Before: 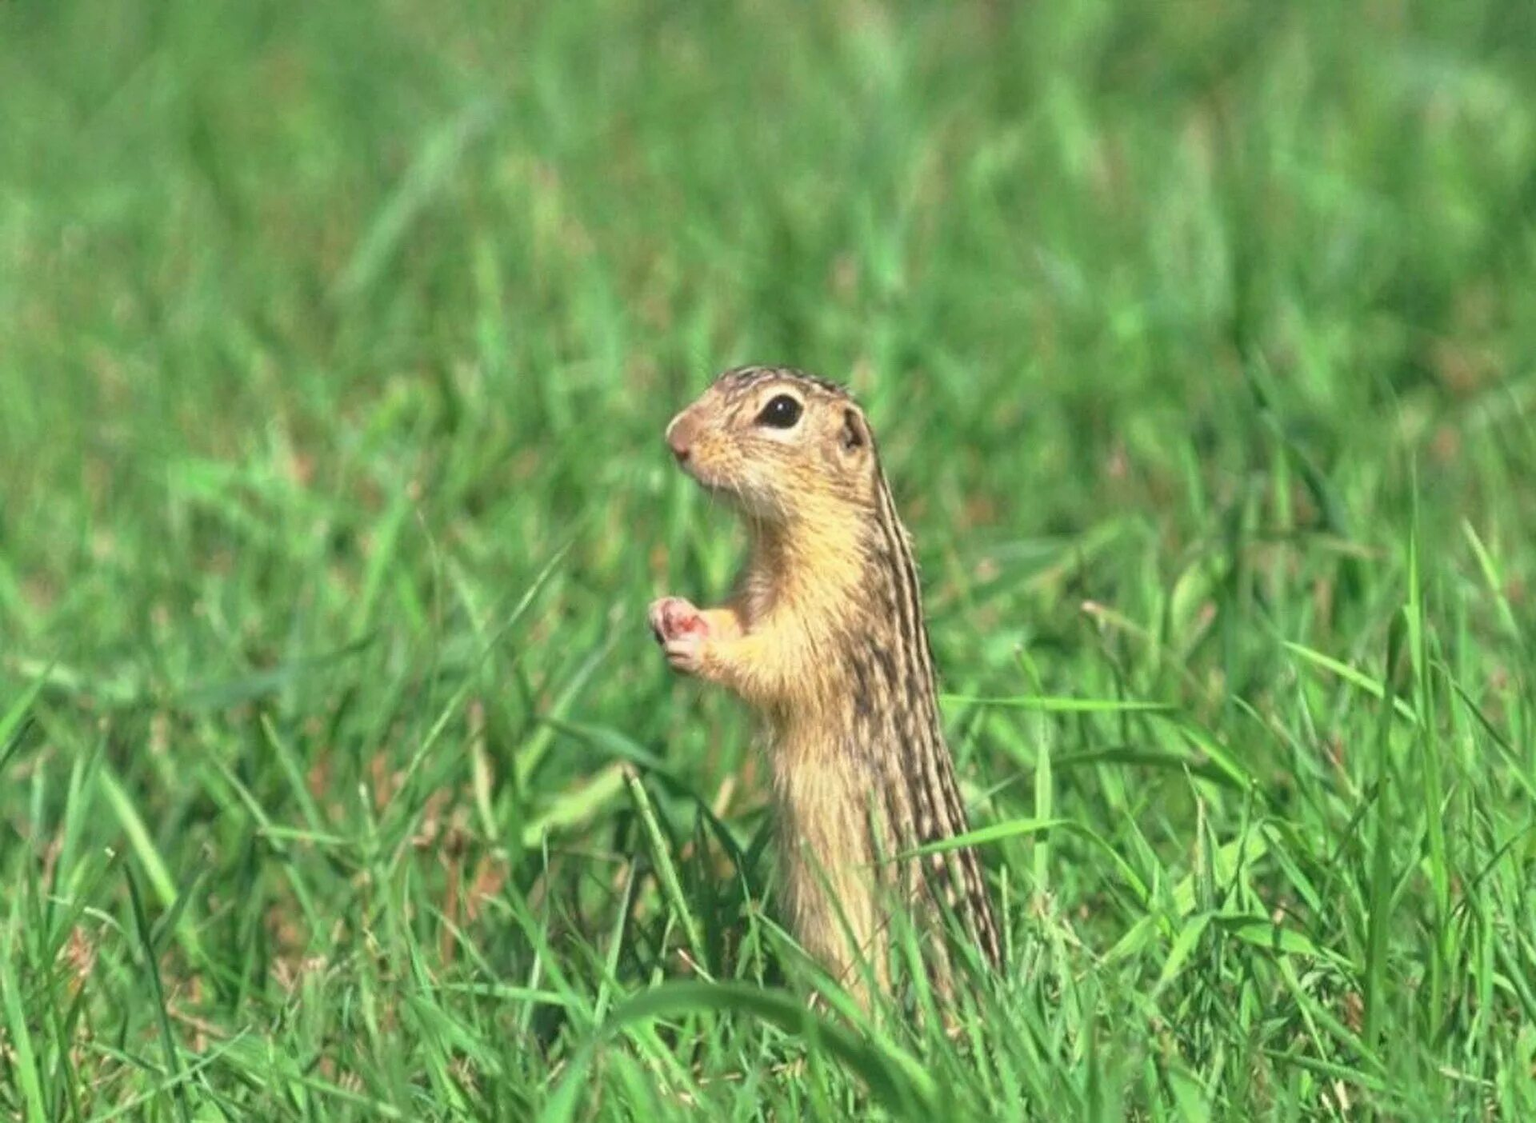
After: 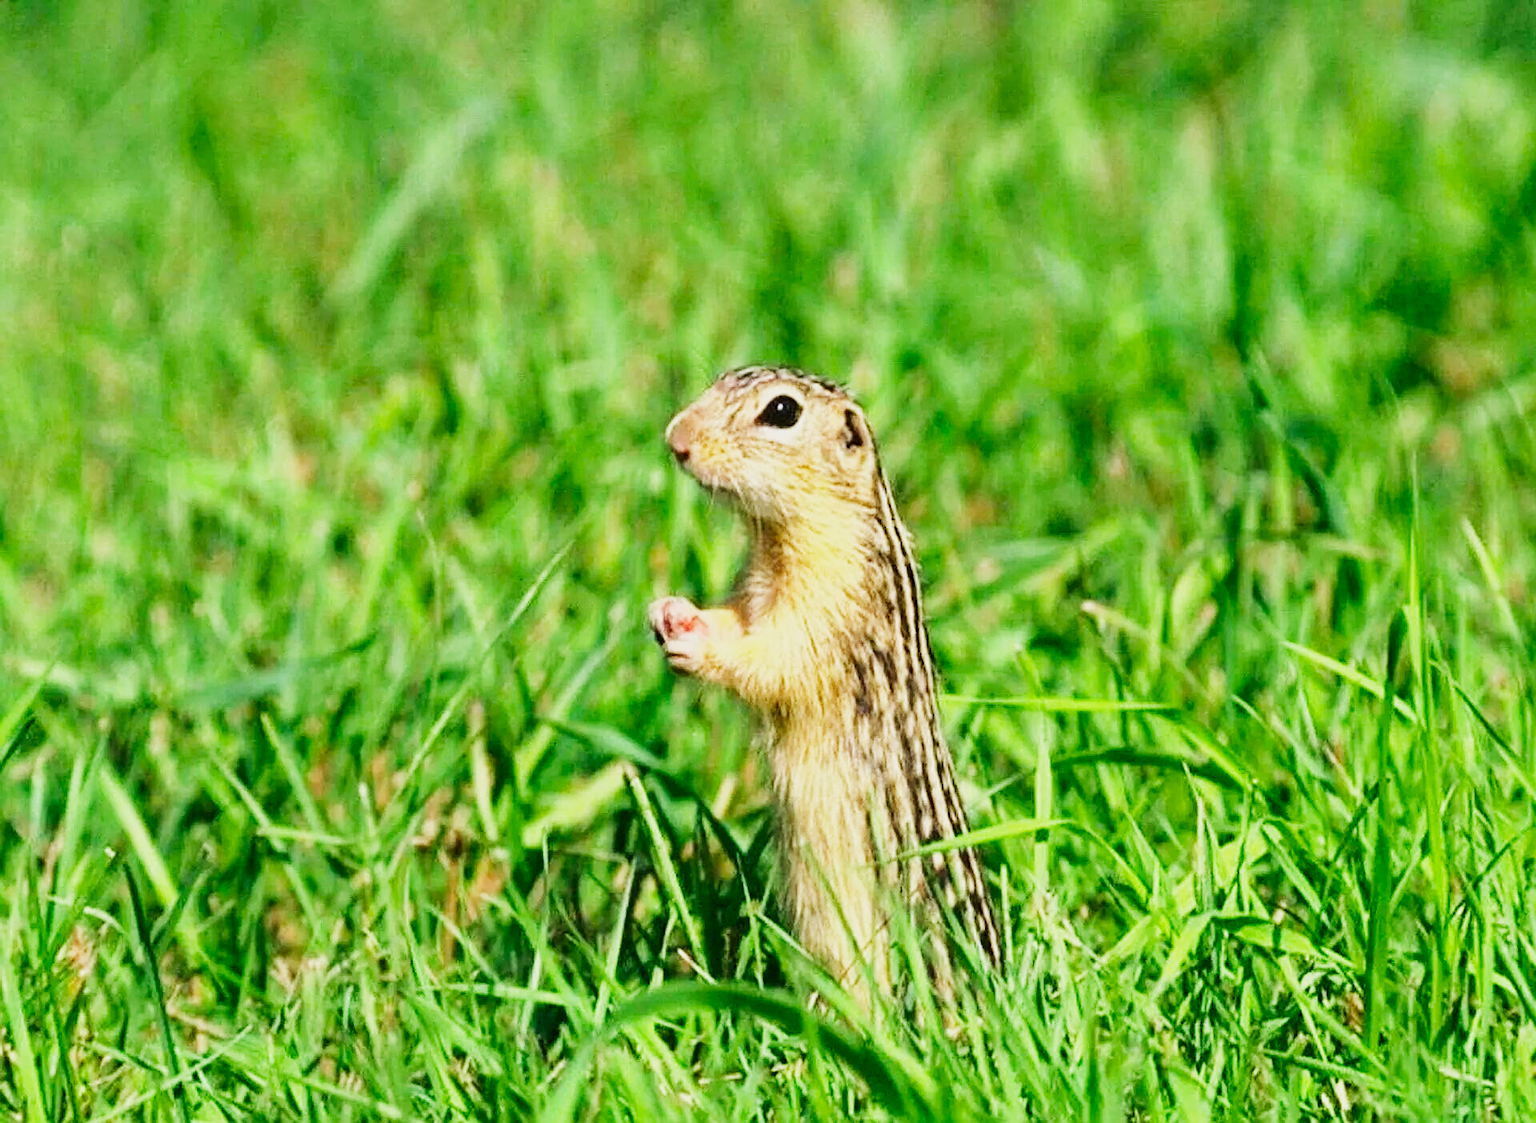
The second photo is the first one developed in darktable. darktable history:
color balance rgb: perceptual saturation grading › global saturation 30%, global vibrance 20%
sigmoid: contrast 1.69, skew -0.23, preserve hue 0%, red attenuation 0.1, red rotation 0.035, green attenuation 0.1, green rotation -0.017, blue attenuation 0.15, blue rotation -0.052, base primaries Rec2020
tone equalizer: -8 EV -0.75 EV, -7 EV -0.7 EV, -6 EV -0.6 EV, -5 EV -0.4 EV, -3 EV 0.4 EV, -2 EV 0.6 EV, -1 EV 0.7 EV, +0 EV 0.75 EV, edges refinement/feathering 500, mask exposure compensation -1.57 EV, preserve details no
sharpen: on, module defaults
